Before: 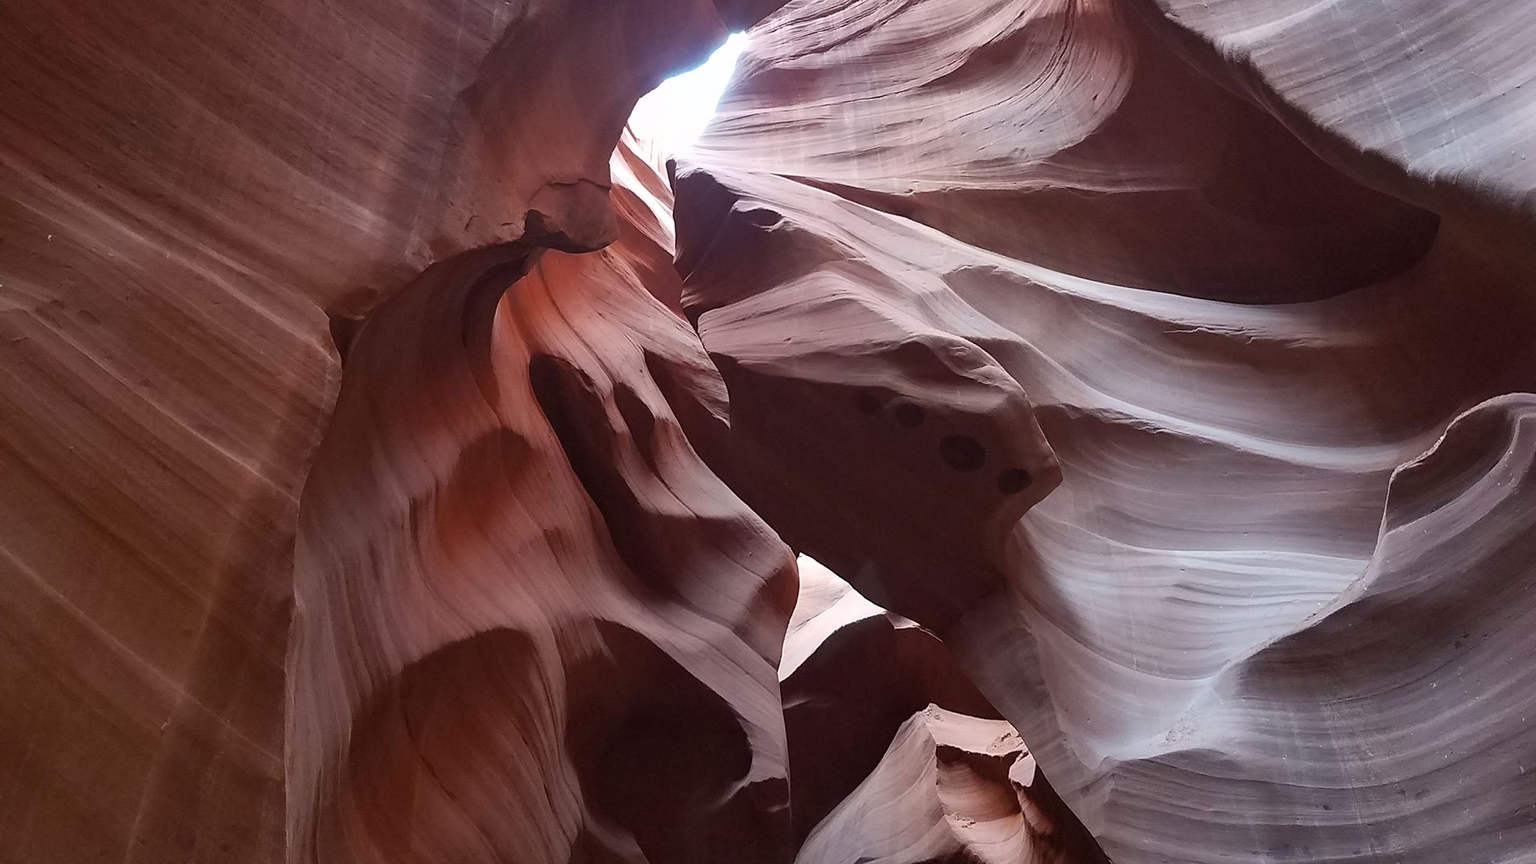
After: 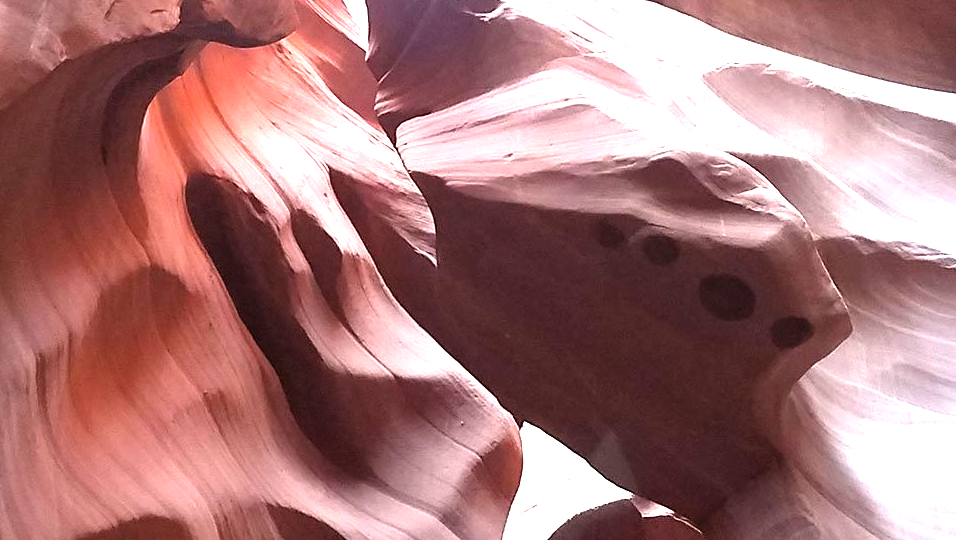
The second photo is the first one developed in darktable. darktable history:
tone equalizer: -8 EV -0.788 EV, -7 EV -0.696 EV, -6 EV -0.588 EV, -5 EV -0.414 EV, -3 EV 0.401 EV, -2 EV 0.6 EV, -1 EV 0.7 EV, +0 EV 0.747 EV
crop: left 24.84%, top 24.938%, right 25.317%, bottom 25.02%
exposure: exposure 1.091 EV, compensate exposure bias true, compensate highlight preservation false
